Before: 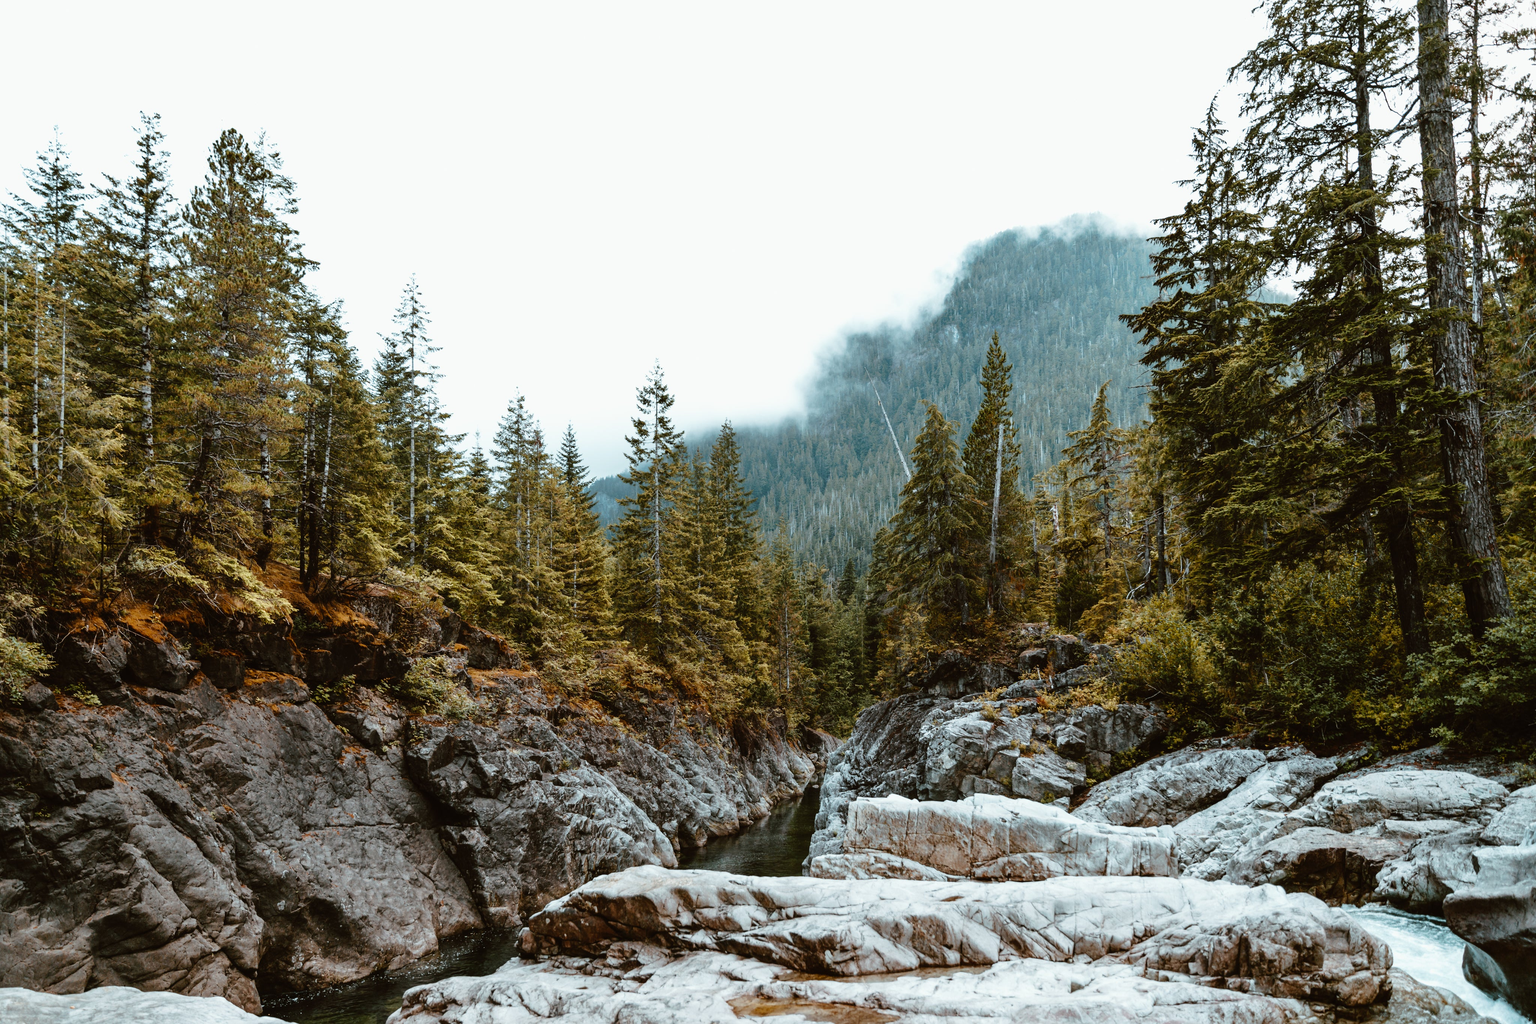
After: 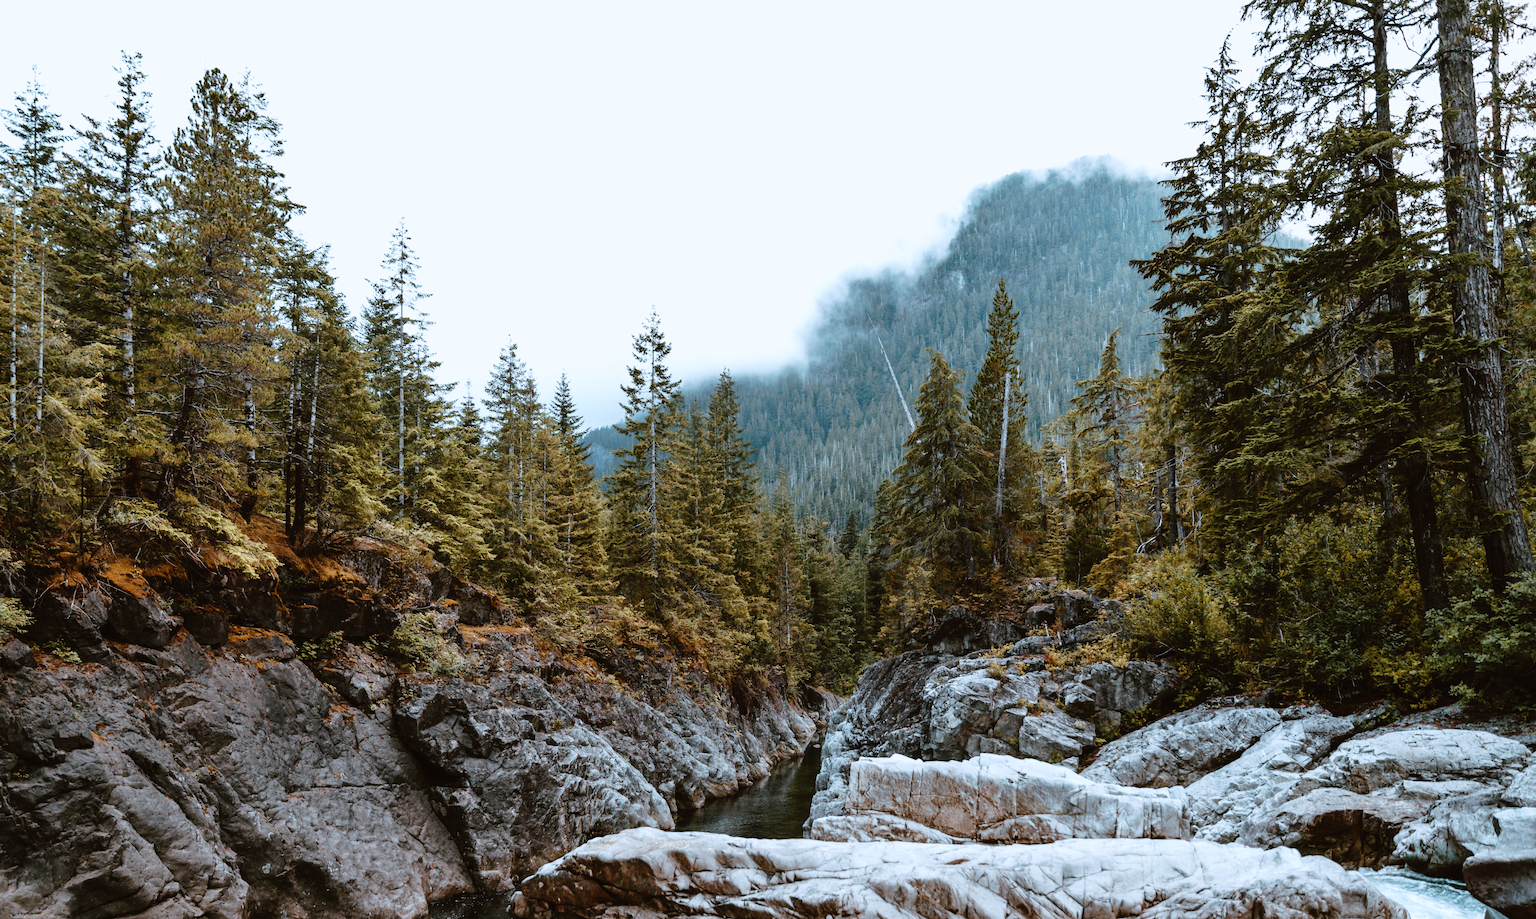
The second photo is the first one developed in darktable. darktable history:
crop: left 1.507%, top 6.147%, right 1.379%, bottom 6.637%
color calibration: illuminant as shot in camera, x 0.358, y 0.373, temperature 4628.91 K
